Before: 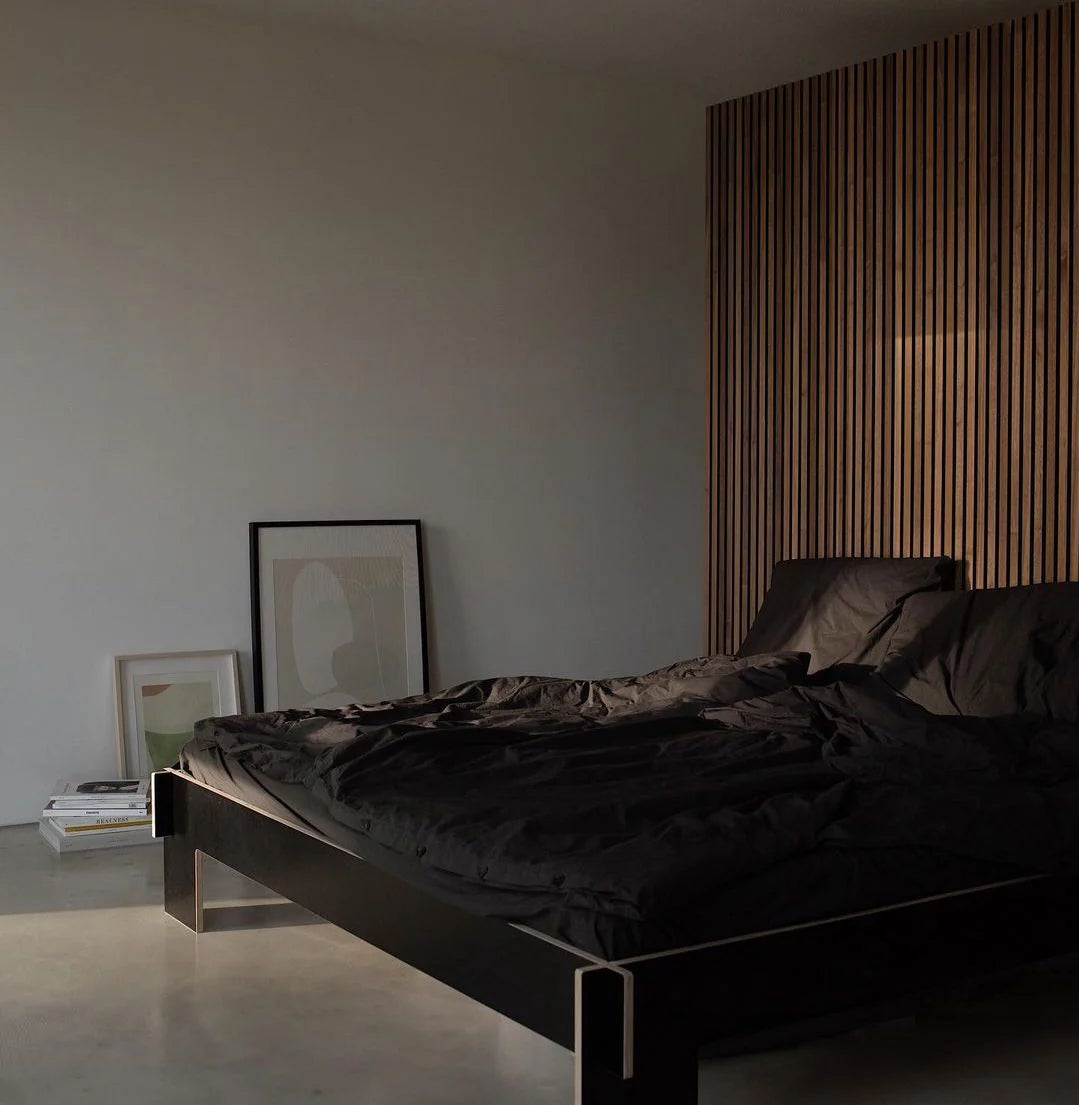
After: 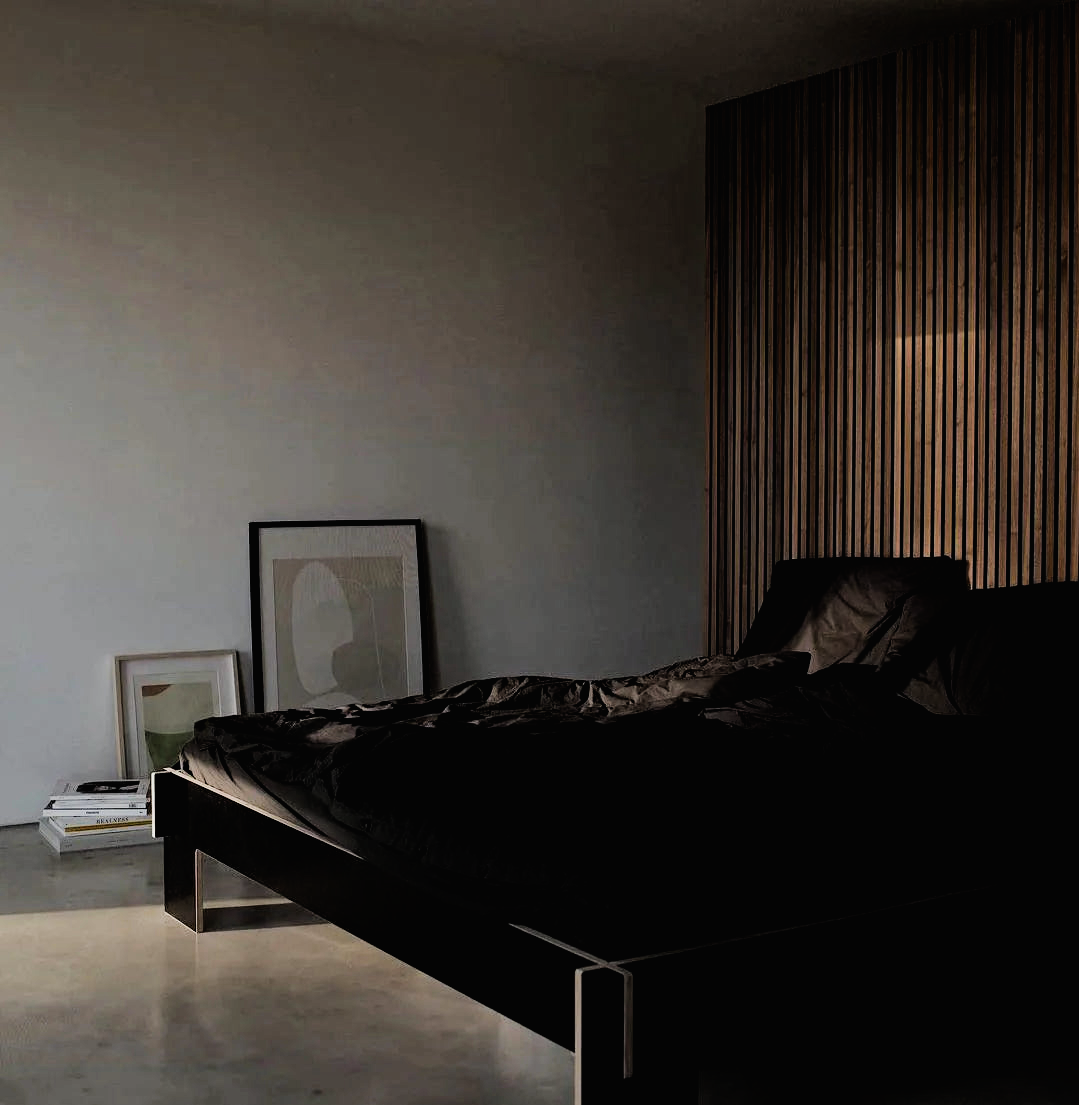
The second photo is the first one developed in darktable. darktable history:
contrast brightness saturation: contrast -0.02, brightness -0.01, saturation 0.03
filmic rgb: black relative exposure -5 EV, hardness 2.88, contrast 1.2, highlights saturation mix -30%
tone equalizer: -8 EV -0.417 EV, -7 EV -0.389 EV, -6 EV -0.333 EV, -5 EV -0.222 EV, -3 EV 0.222 EV, -2 EV 0.333 EV, -1 EV 0.389 EV, +0 EV 0.417 EV, edges refinement/feathering 500, mask exposure compensation -1.57 EV, preserve details no
haze removal: compatibility mode true, adaptive false
